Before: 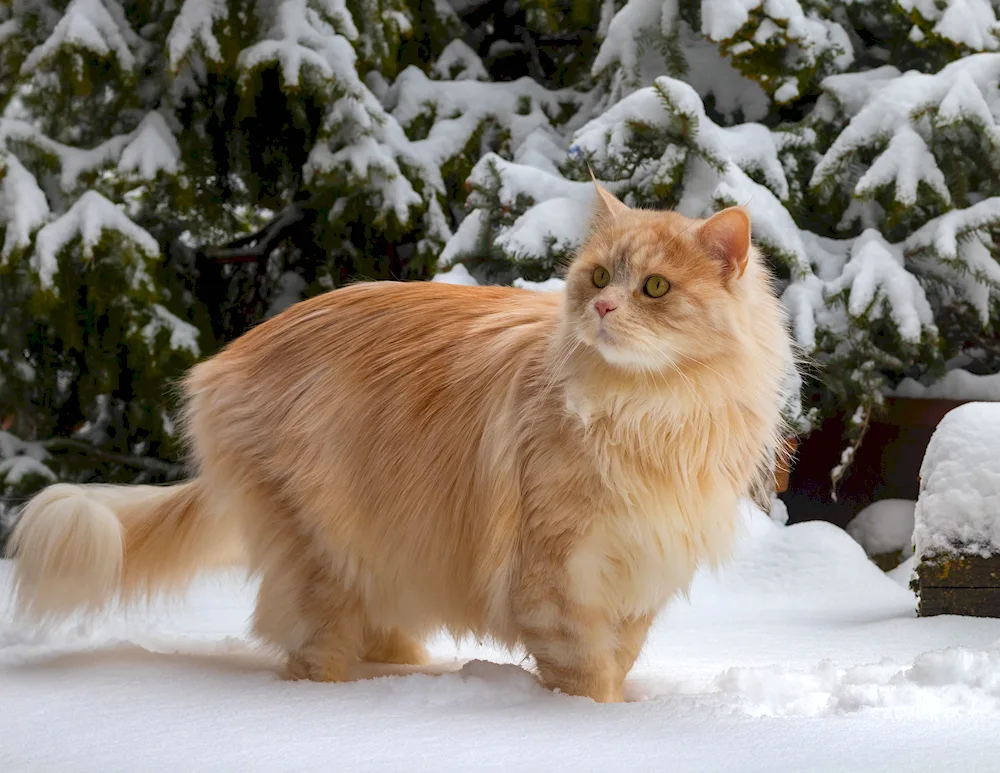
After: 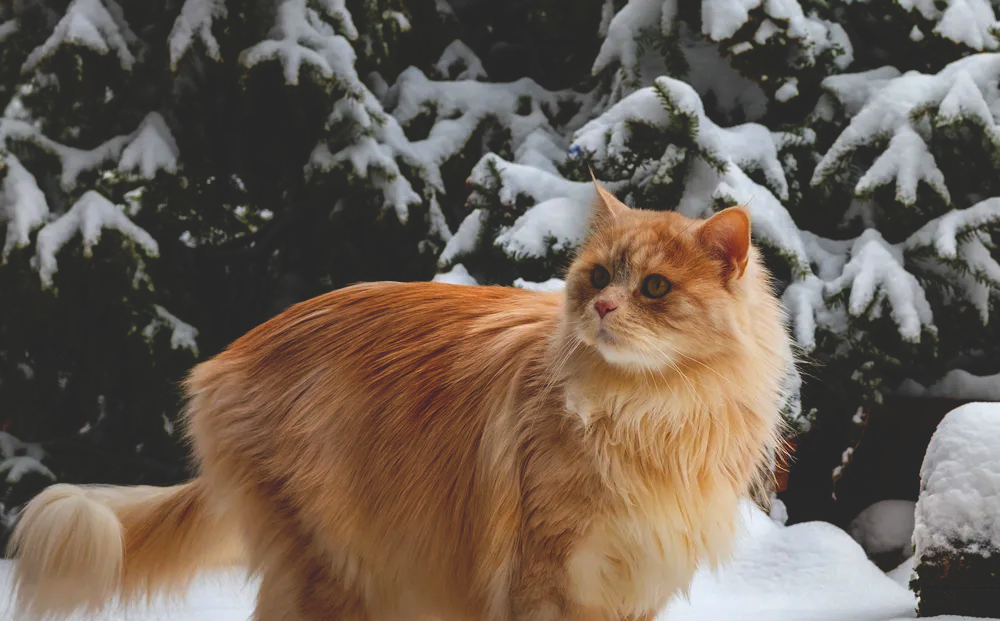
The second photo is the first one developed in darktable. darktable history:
crop: bottom 19.54%
base curve: curves: ch0 [(0, 0.02) (0.083, 0.036) (1, 1)], preserve colors none
